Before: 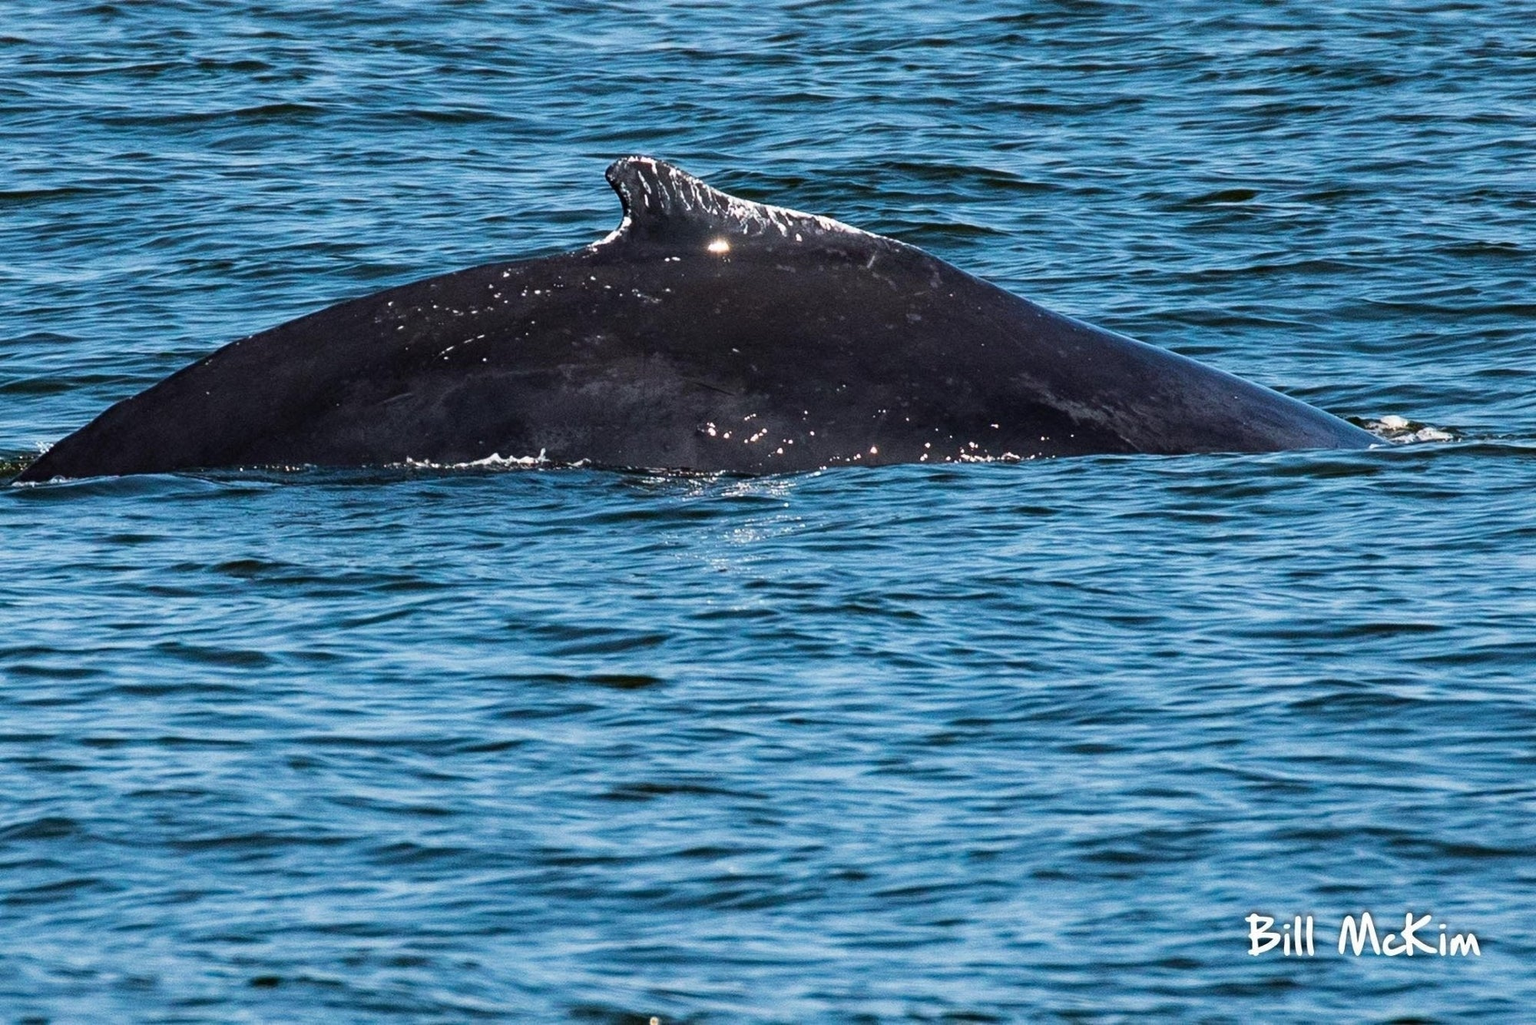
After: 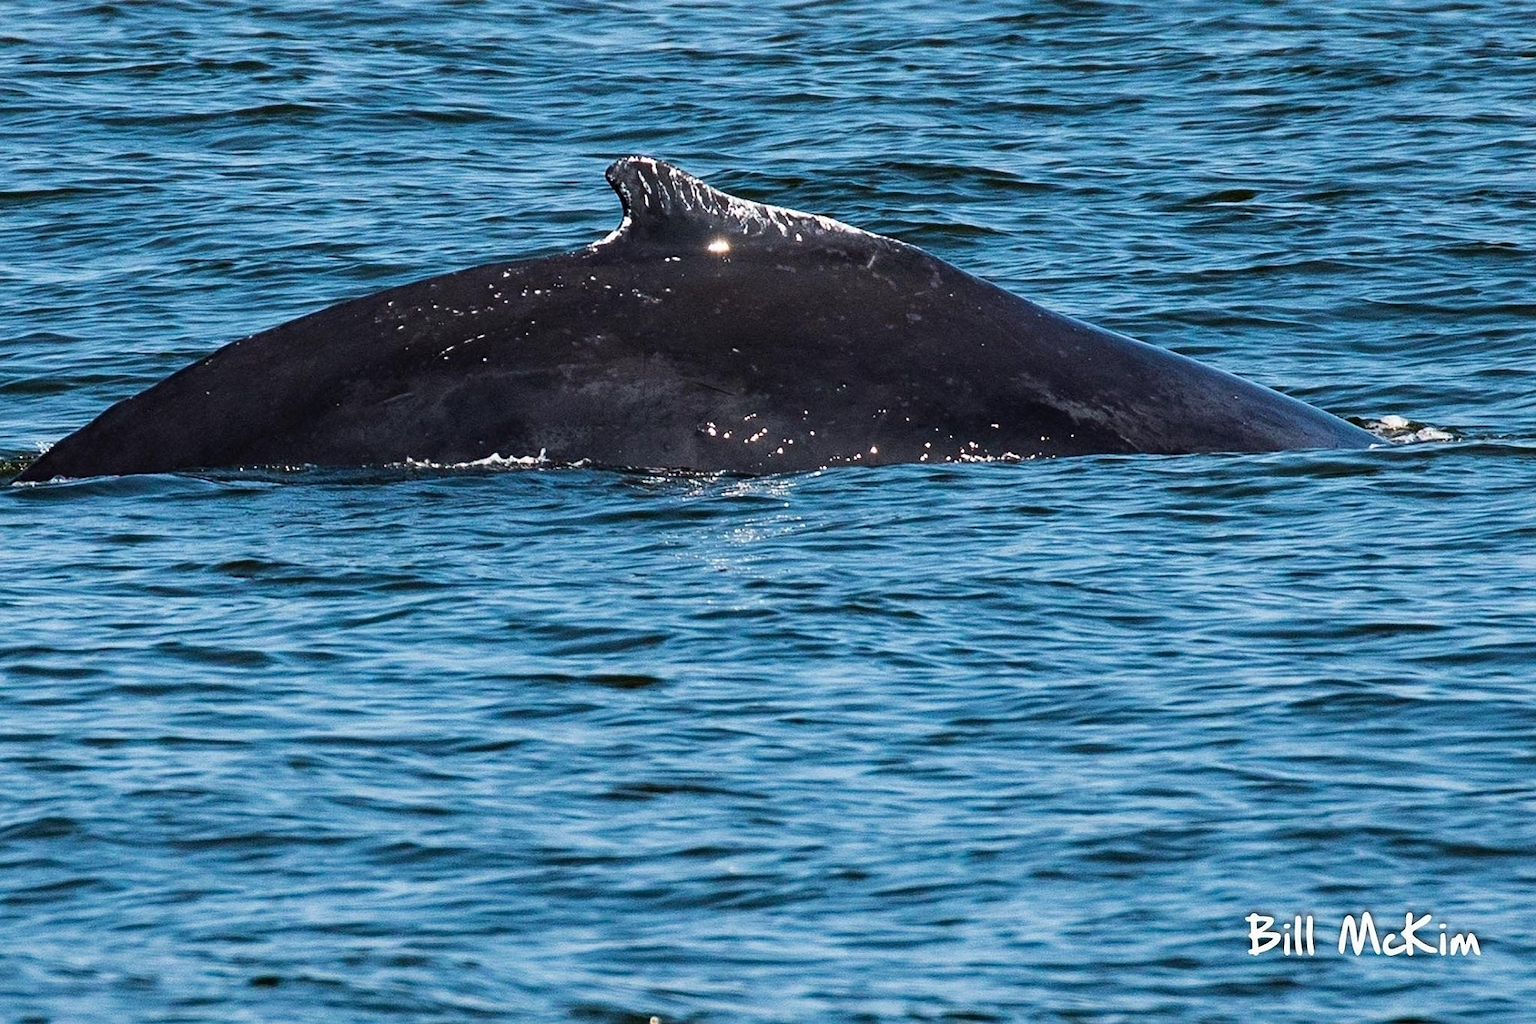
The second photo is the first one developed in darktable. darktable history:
sharpen: radius 1.003
